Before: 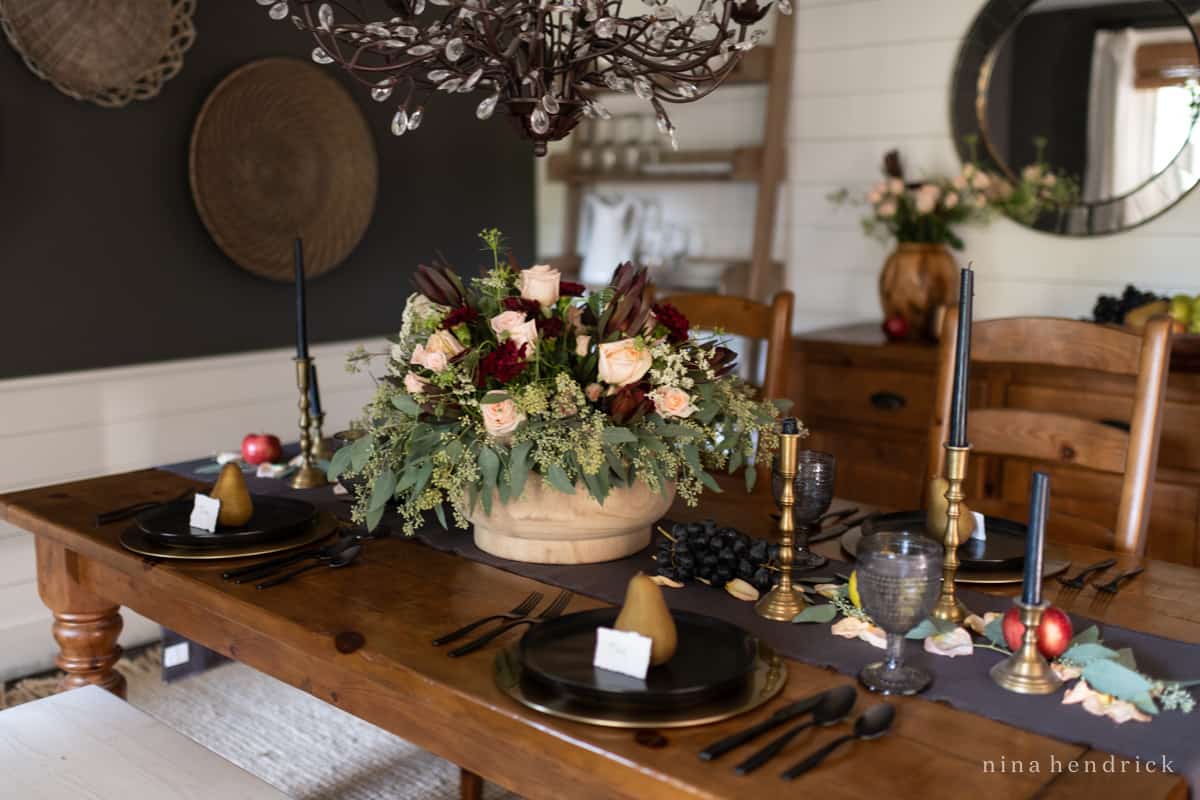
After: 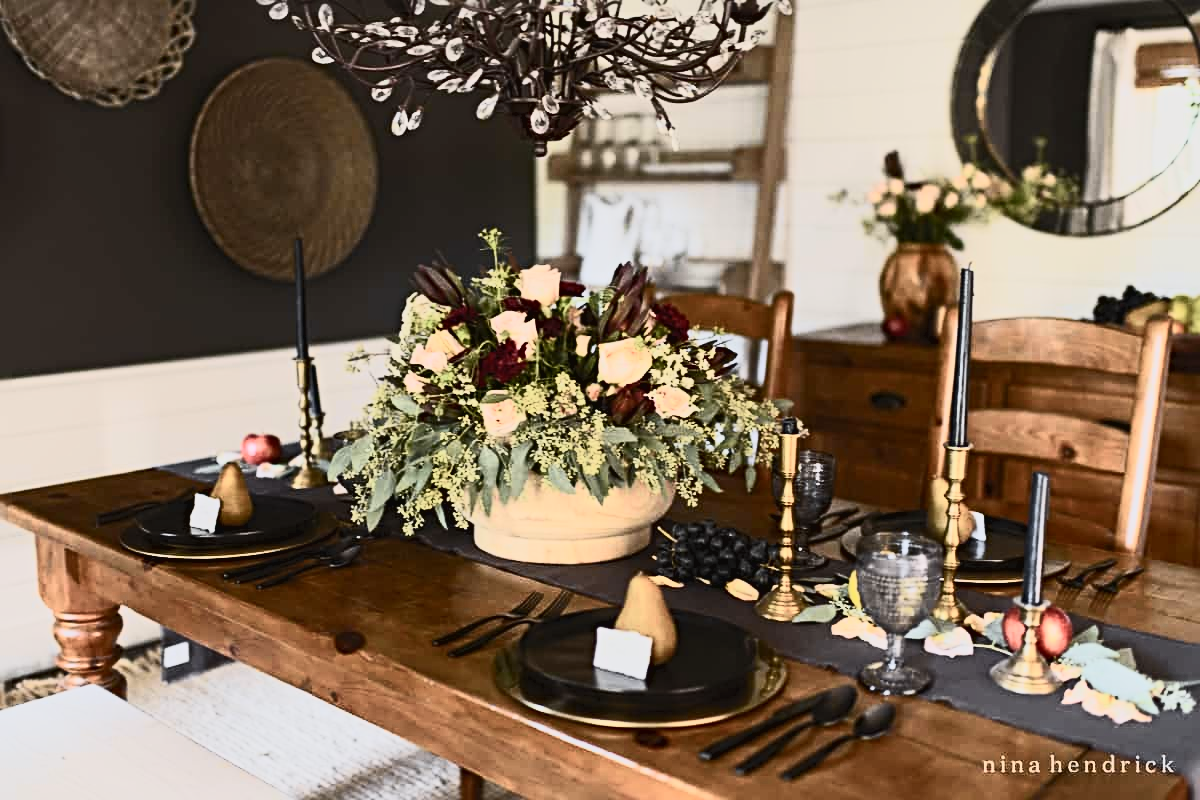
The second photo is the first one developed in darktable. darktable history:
shadows and highlights: shadows 25, white point adjustment -3, highlights -30
sharpen: radius 4.883
color zones: curves: ch1 [(0.25, 0.61) (0.75, 0.248)]
contrast brightness saturation: contrast 0.57, brightness 0.57, saturation -0.34
tone curve: curves: ch0 [(0, 0.021) (0.049, 0.044) (0.158, 0.113) (0.351, 0.331) (0.485, 0.505) (0.656, 0.696) (0.868, 0.887) (1, 0.969)]; ch1 [(0, 0) (0.322, 0.328) (0.434, 0.438) (0.473, 0.477) (0.502, 0.503) (0.522, 0.526) (0.564, 0.591) (0.602, 0.632) (0.677, 0.701) (0.859, 0.885) (1, 1)]; ch2 [(0, 0) (0.33, 0.301) (0.452, 0.434) (0.502, 0.505) (0.535, 0.554) (0.565, 0.598) (0.618, 0.629) (1, 1)], color space Lab, independent channels, preserve colors none
